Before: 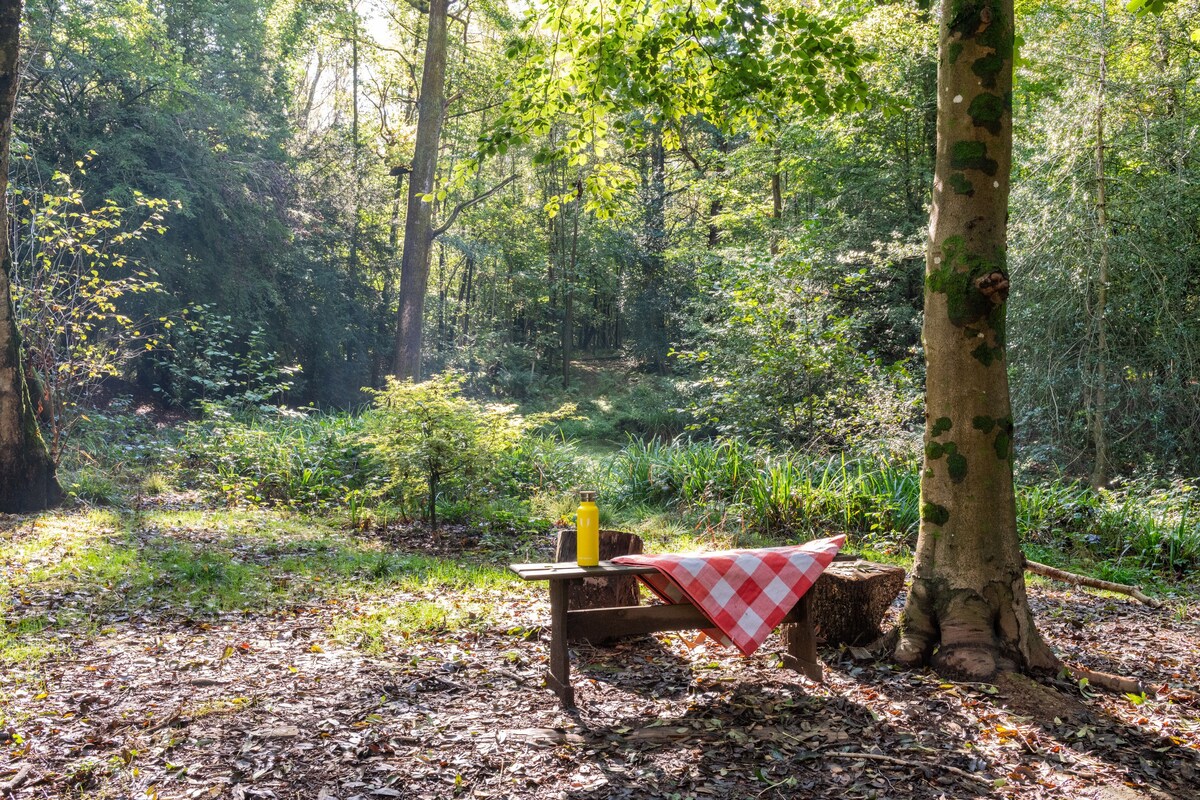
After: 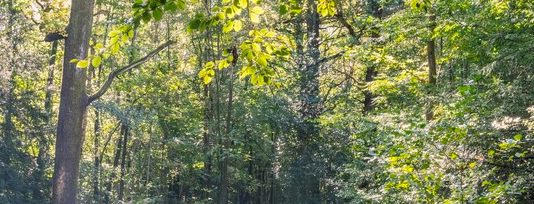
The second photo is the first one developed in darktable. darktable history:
crop: left 28.812%, top 16.784%, right 26.608%, bottom 57.632%
color balance rgb: highlights gain › chroma 0.898%, highlights gain › hue 24.55°, perceptual saturation grading › global saturation 25.695%, global vibrance -23.042%
